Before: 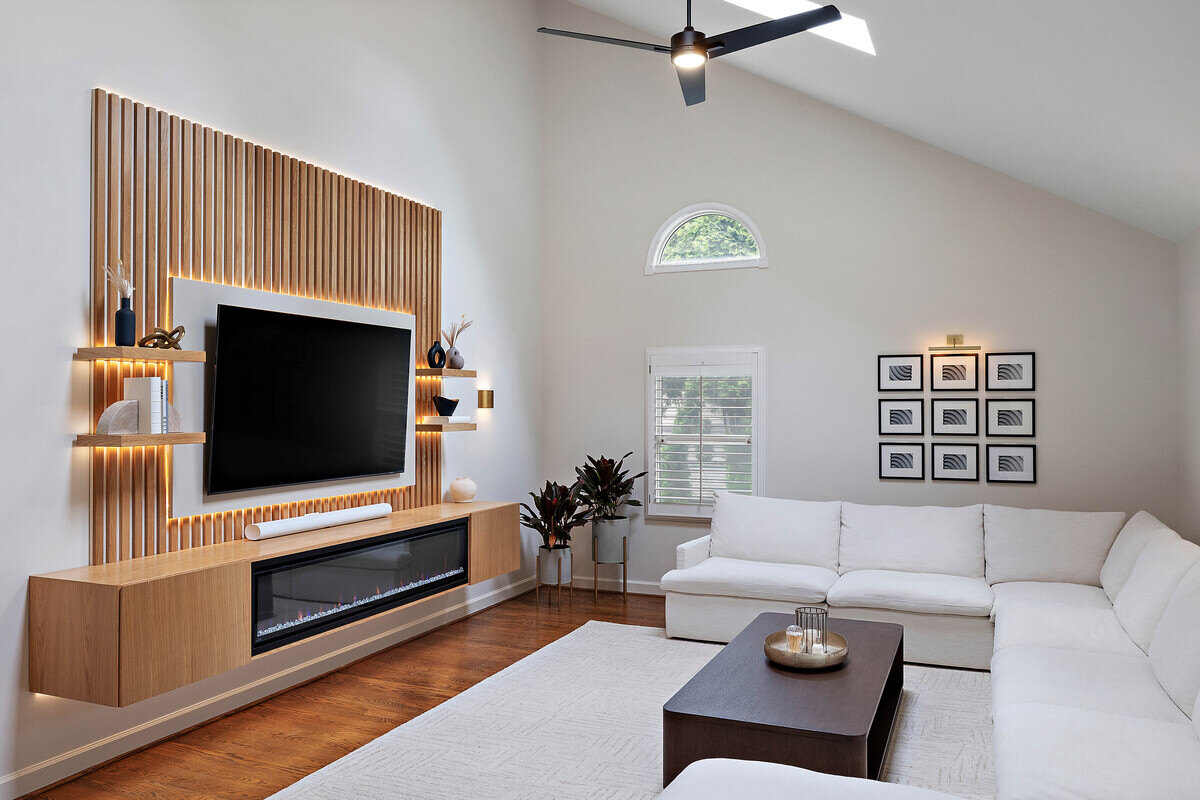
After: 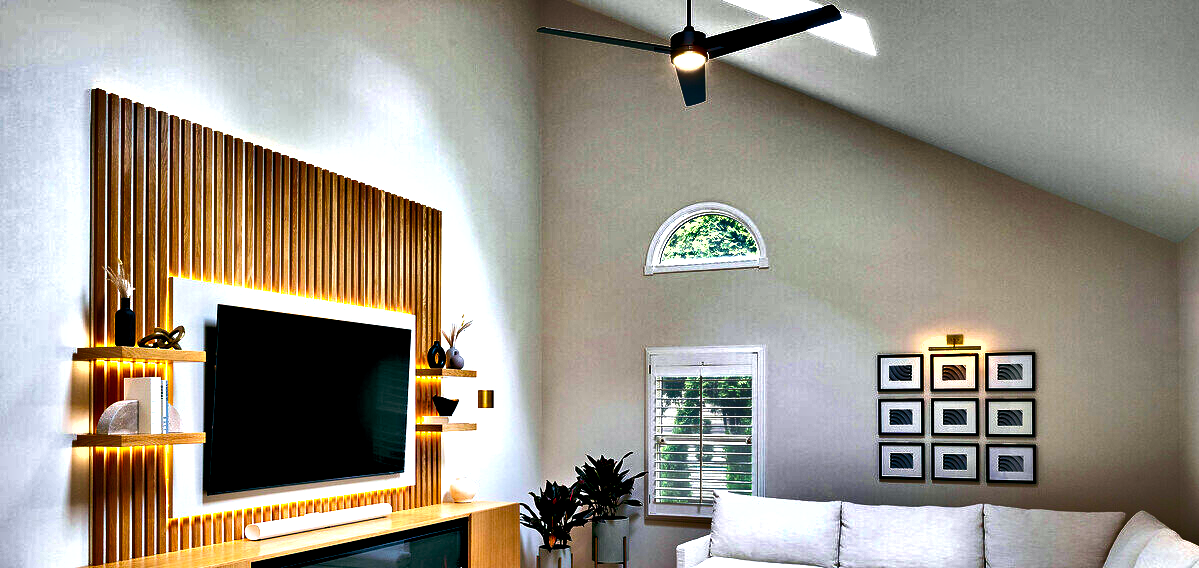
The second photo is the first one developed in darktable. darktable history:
velvia: on, module defaults
crop: bottom 28.918%
color balance rgb: highlights gain › luminance 10.26%, global offset › luminance -0.32%, global offset › chroma 0.106%, global offset › hue 164.05°, linear chroma grading › global chroma 14.87%, perceptual saturation grading › global saturation 29.571%
contrast equalizer: octaves 7, y [[0.6 ×6], [0.55 ×6], [0 ×6], [0 ×6], [0 ×6]]
shadows and highlights: shadows 24.73, highlights -79.24, soften with gaussian
exposure: exposure 0.441 EV, compensate highlight preservation false
